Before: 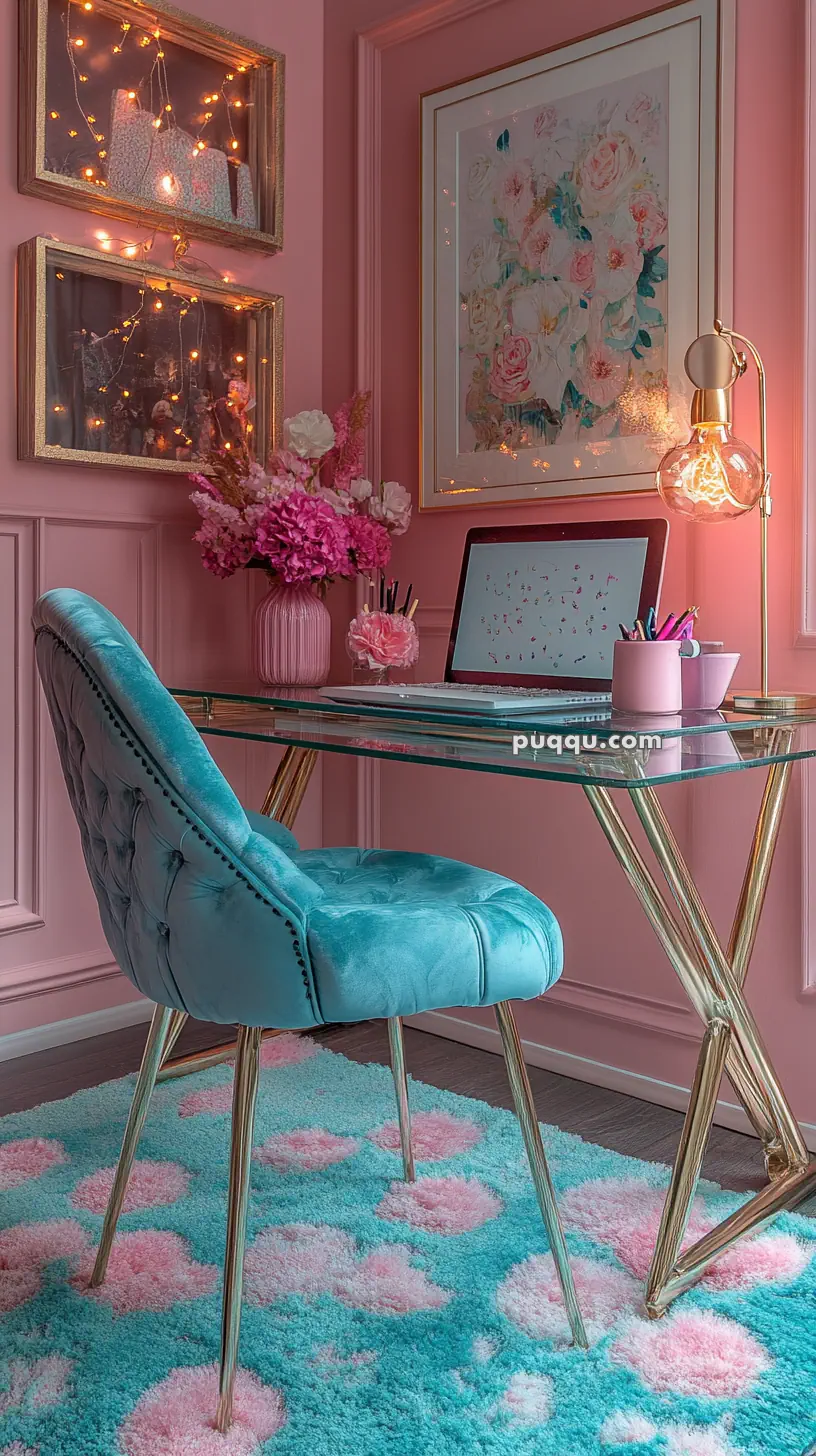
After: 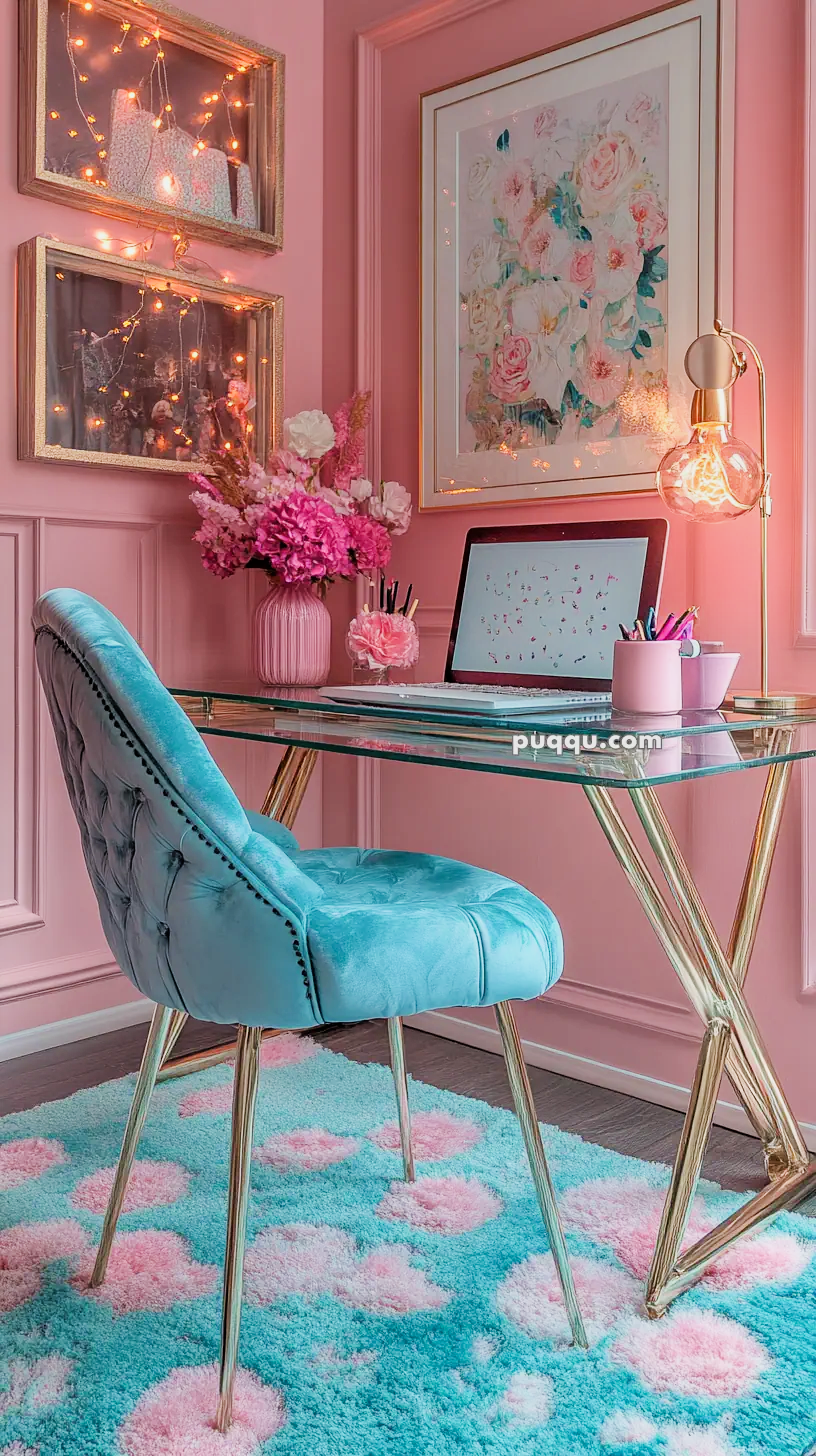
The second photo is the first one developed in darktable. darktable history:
filmic rgb: black relative exposure -7.65 EV, white relative exposure 4.56 EV, hardness 3.61, contrast 1.057
exposure: black level correction 0, exposure 1 EV, compensate highlight preservation false
shadows and highlights: low approximation 0.01, soften with gaussian
